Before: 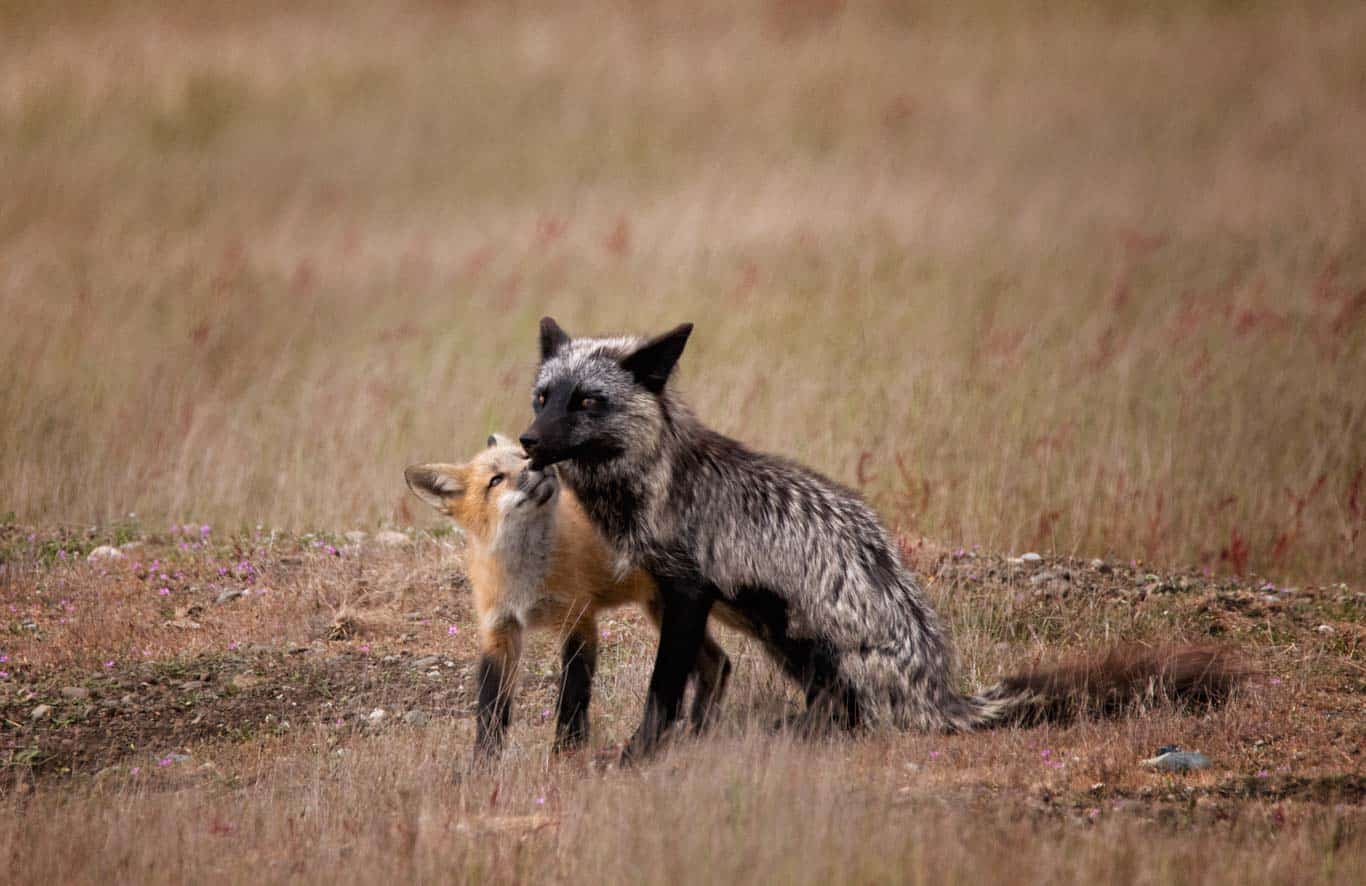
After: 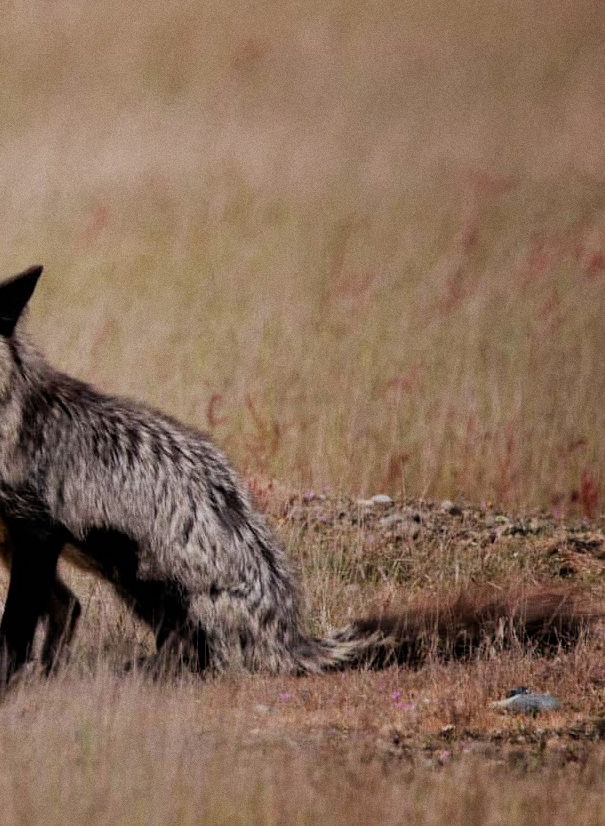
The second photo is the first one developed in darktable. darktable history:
grain: on, module defaults
crop: left 47.628%, top 6.643%, right 7.874%
filmic rgb: black relative exposure -7.65 EV, white relative exposure 4.56 EV, hardness 3.61
